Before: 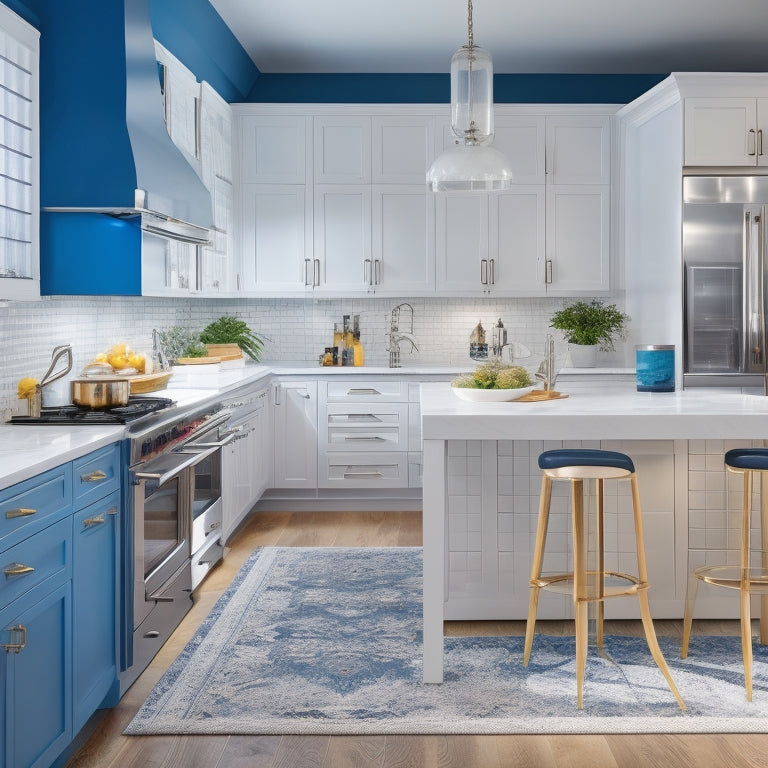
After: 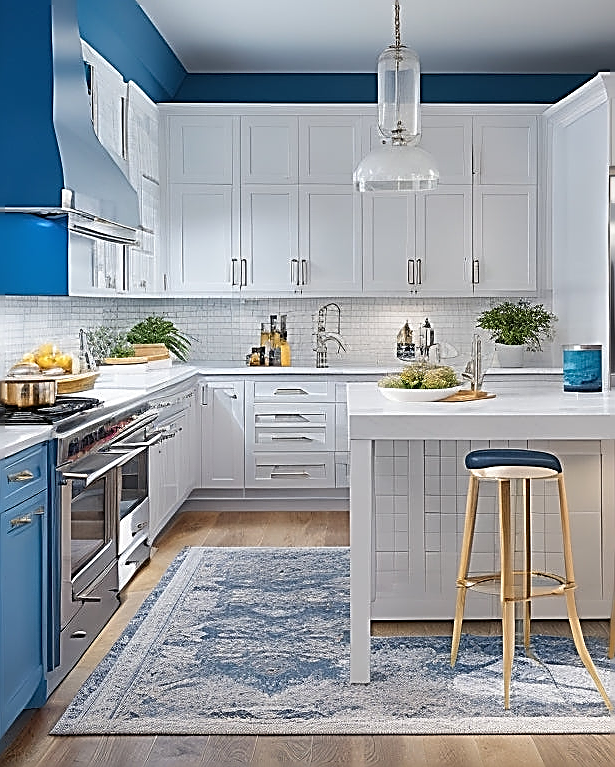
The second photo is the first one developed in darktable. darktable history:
sharpen: amount 2
crop and rotate: left 9.597%, right 10.195%
